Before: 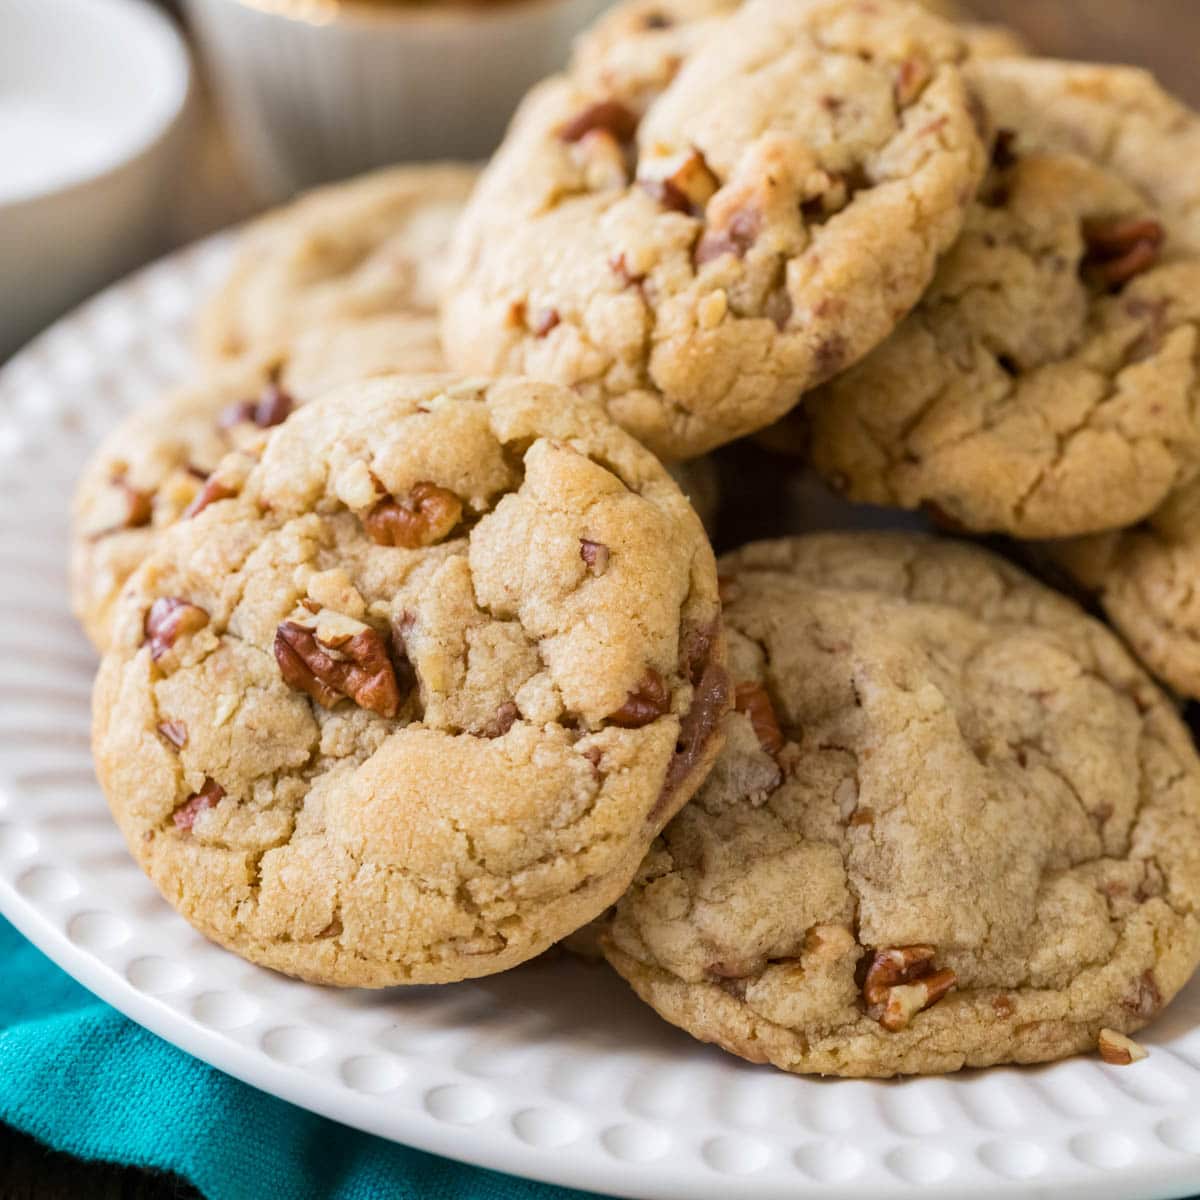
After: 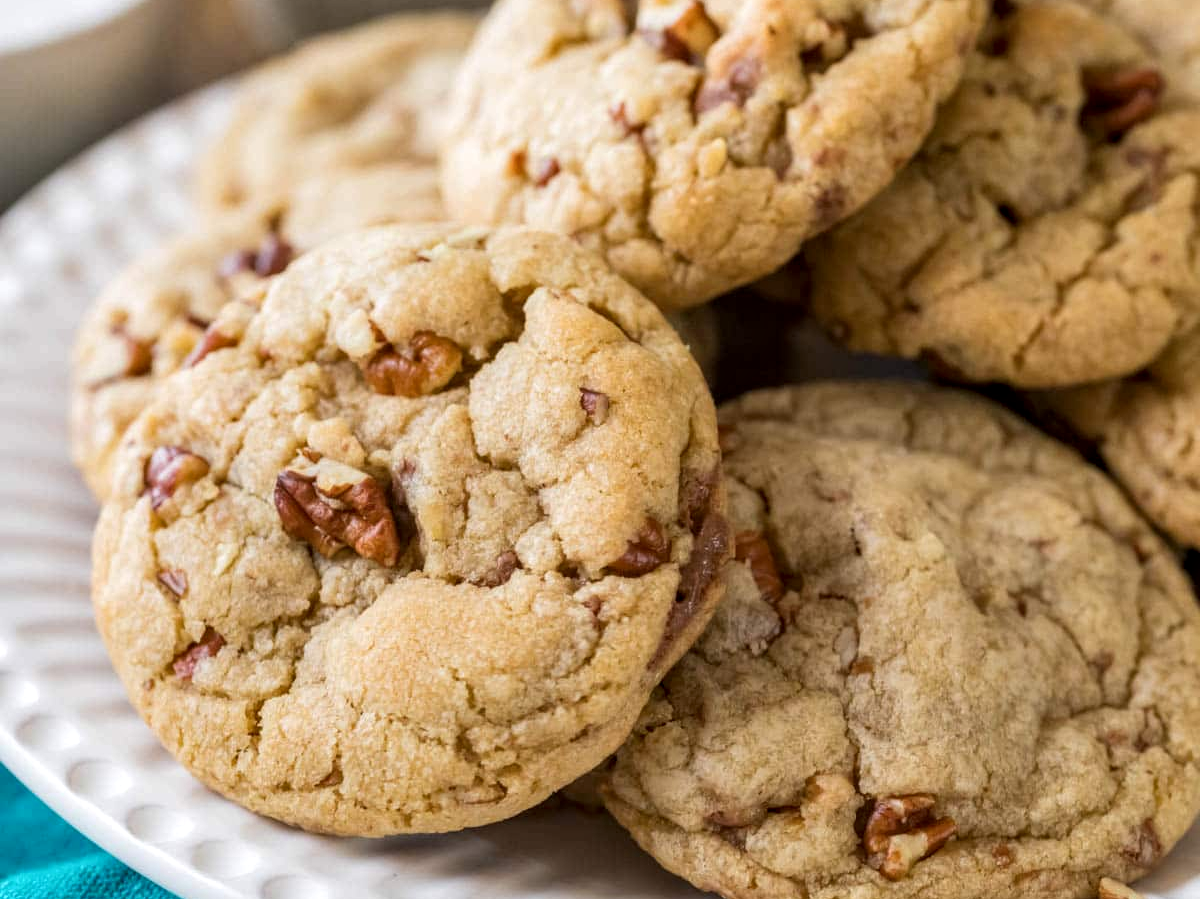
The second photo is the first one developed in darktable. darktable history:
local contrast: on, module defaults
crop and rotate: top 12.603%, bottom 12.414%
